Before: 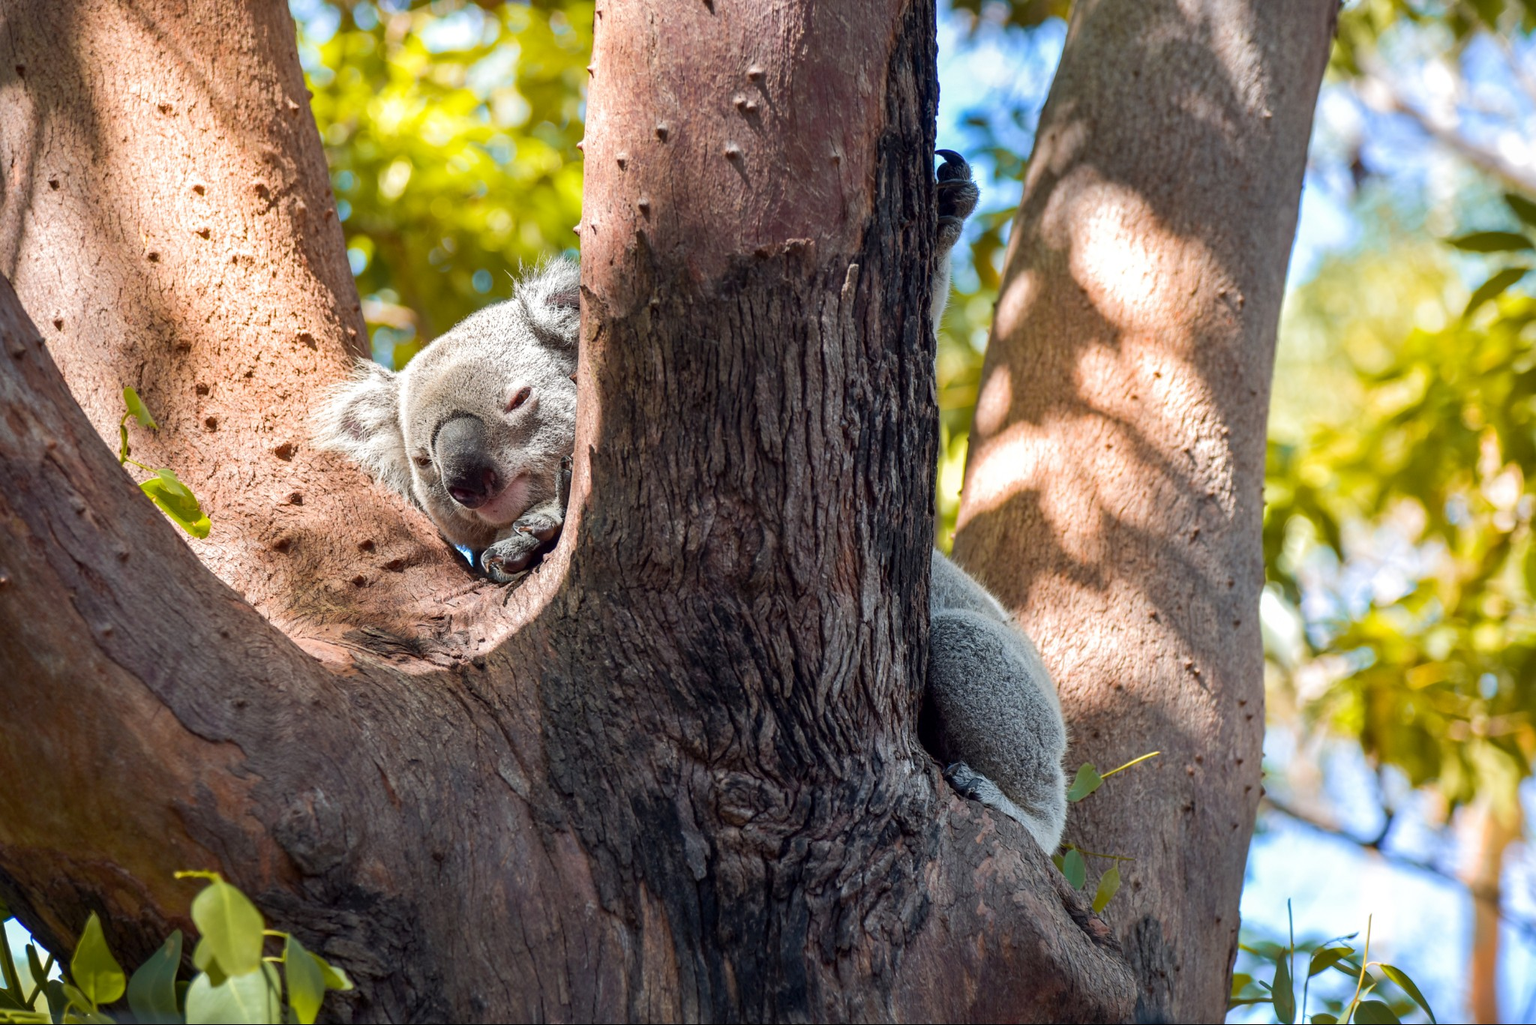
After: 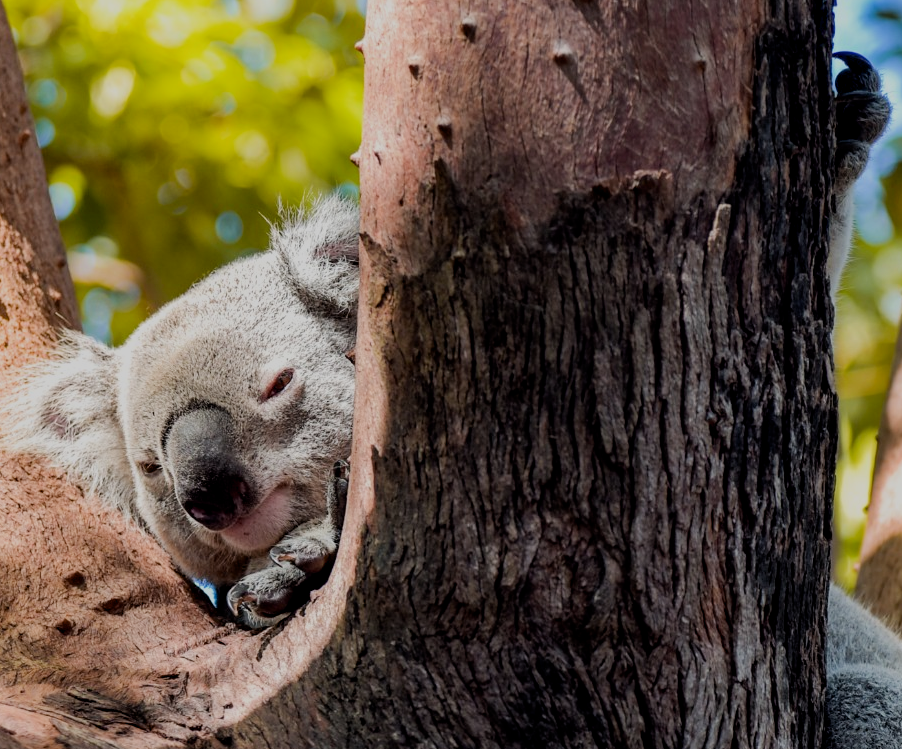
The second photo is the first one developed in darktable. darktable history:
filmic rgb: black relative exposure -7.65 EV, white relative exposure 4.56 EV, hardness 3.61
crop: left 20.248%, top 10.86%, right 35.675%, bottom 34.321%
exposure: black level correction 0.006, exposure -0.226 EV, compensate highlight preservation false
